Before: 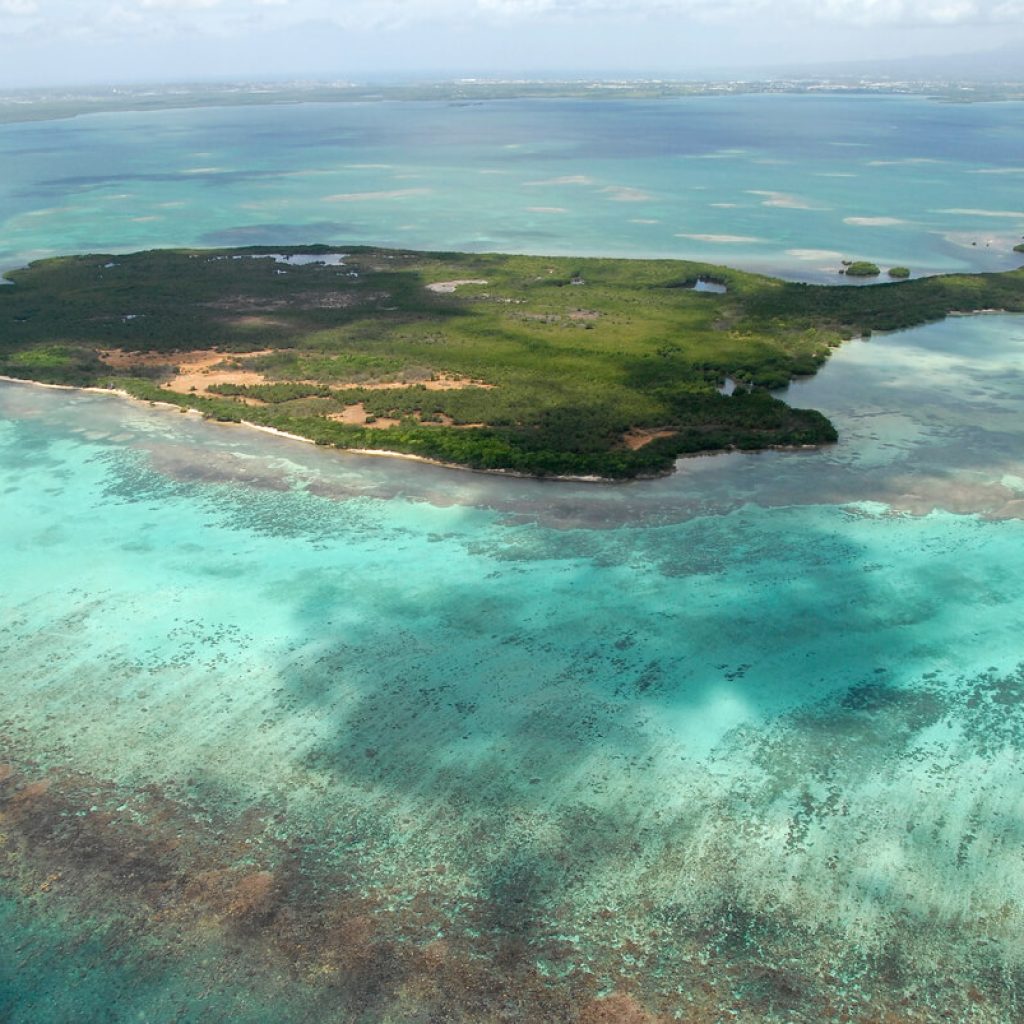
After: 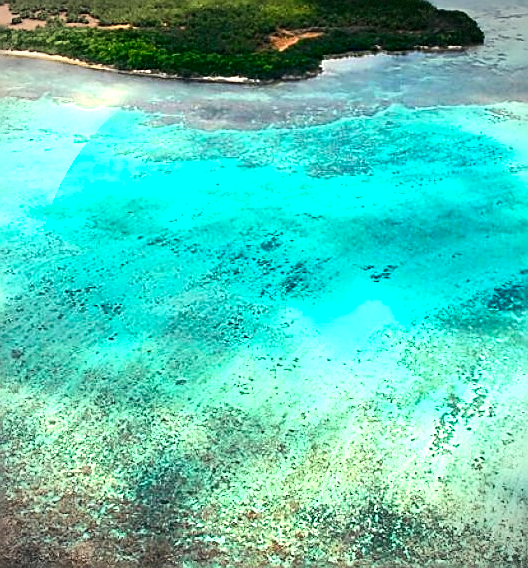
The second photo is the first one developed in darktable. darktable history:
crop: left 34.634%, top 38.989%, right 13.78%, bottom 5.457%
shadows and highlights: radius 113.25, shadows 51.37, white point adjustment 9.11, highlights -3.34, highlights color adjustment 32.76%, soften with gaussian
sharpen: amount 0.907
vignetting: dithering 8-bit output, unbound false
exposure: exposure 0.607 EV, compensate highlight preservation false
contrast brightness saturation: contrast 0.269, brightness 0.024, saturation 0.858
